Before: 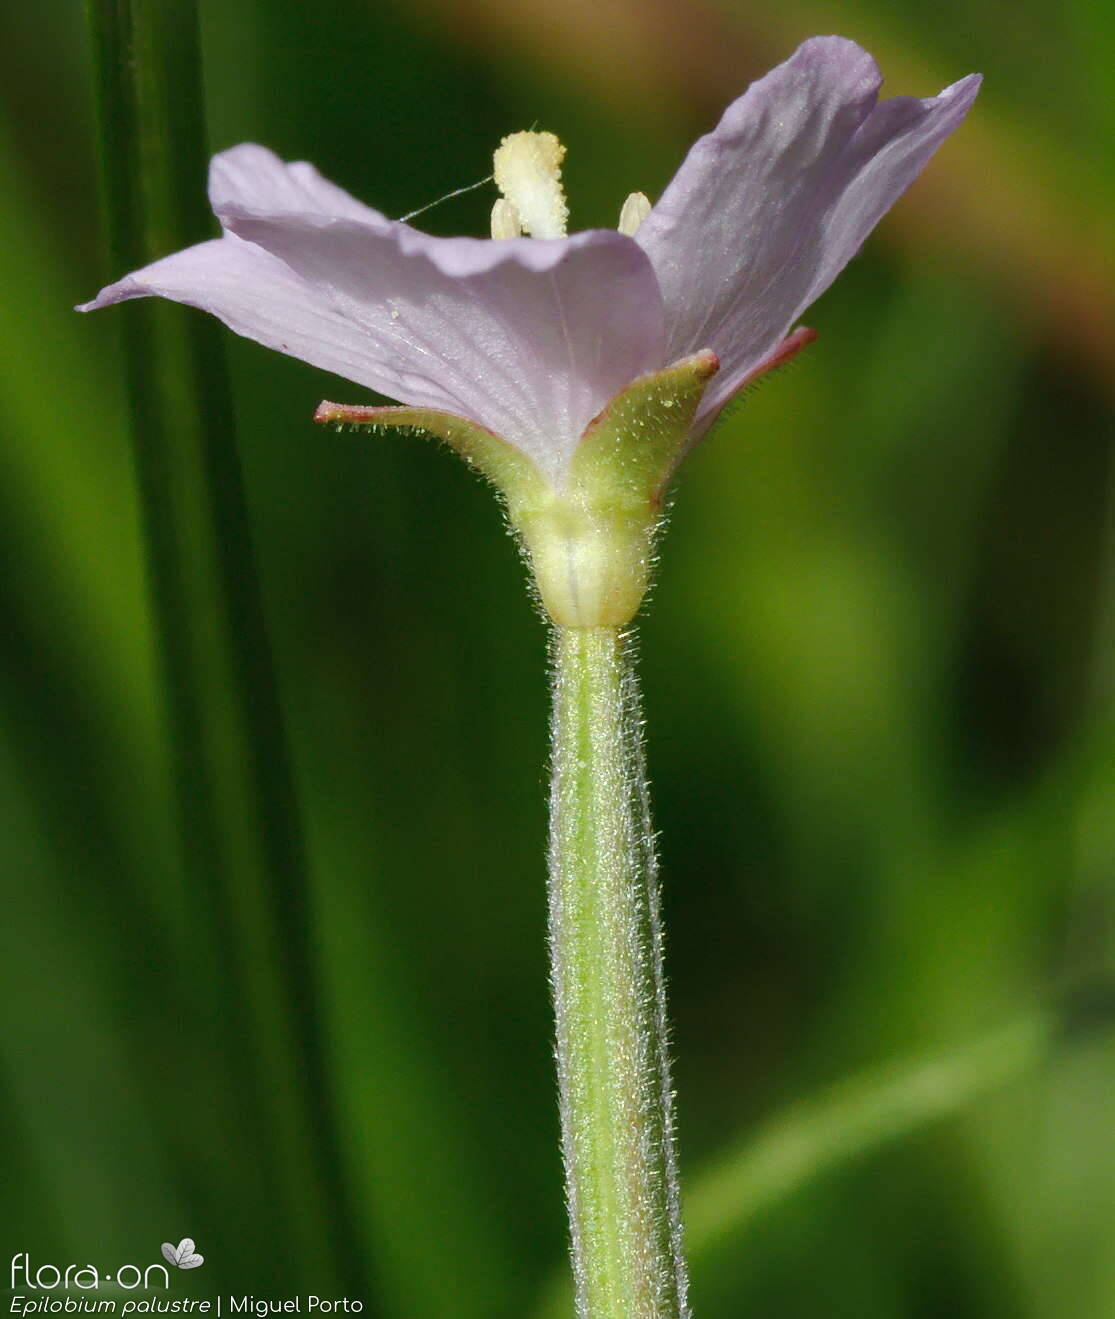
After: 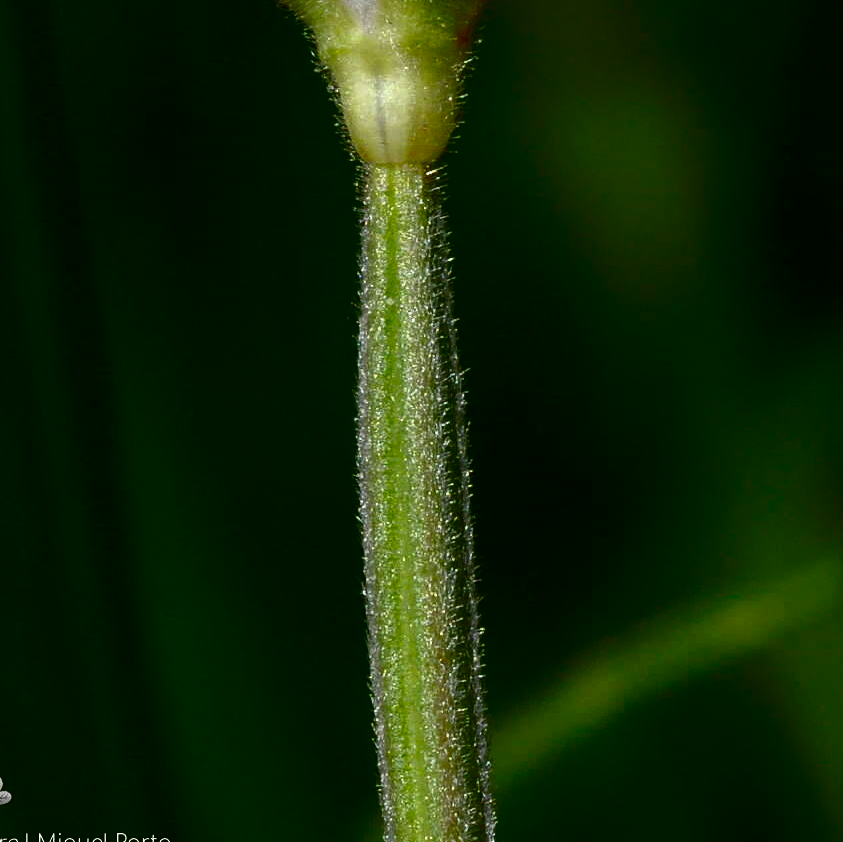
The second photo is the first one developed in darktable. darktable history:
contrast brightness saturation: contrast 0.09, brightness -0.59, saturation 0.17
crop and rotate: left 17.299%, top 35.115%, right 7.015%, bottom 1.024%
